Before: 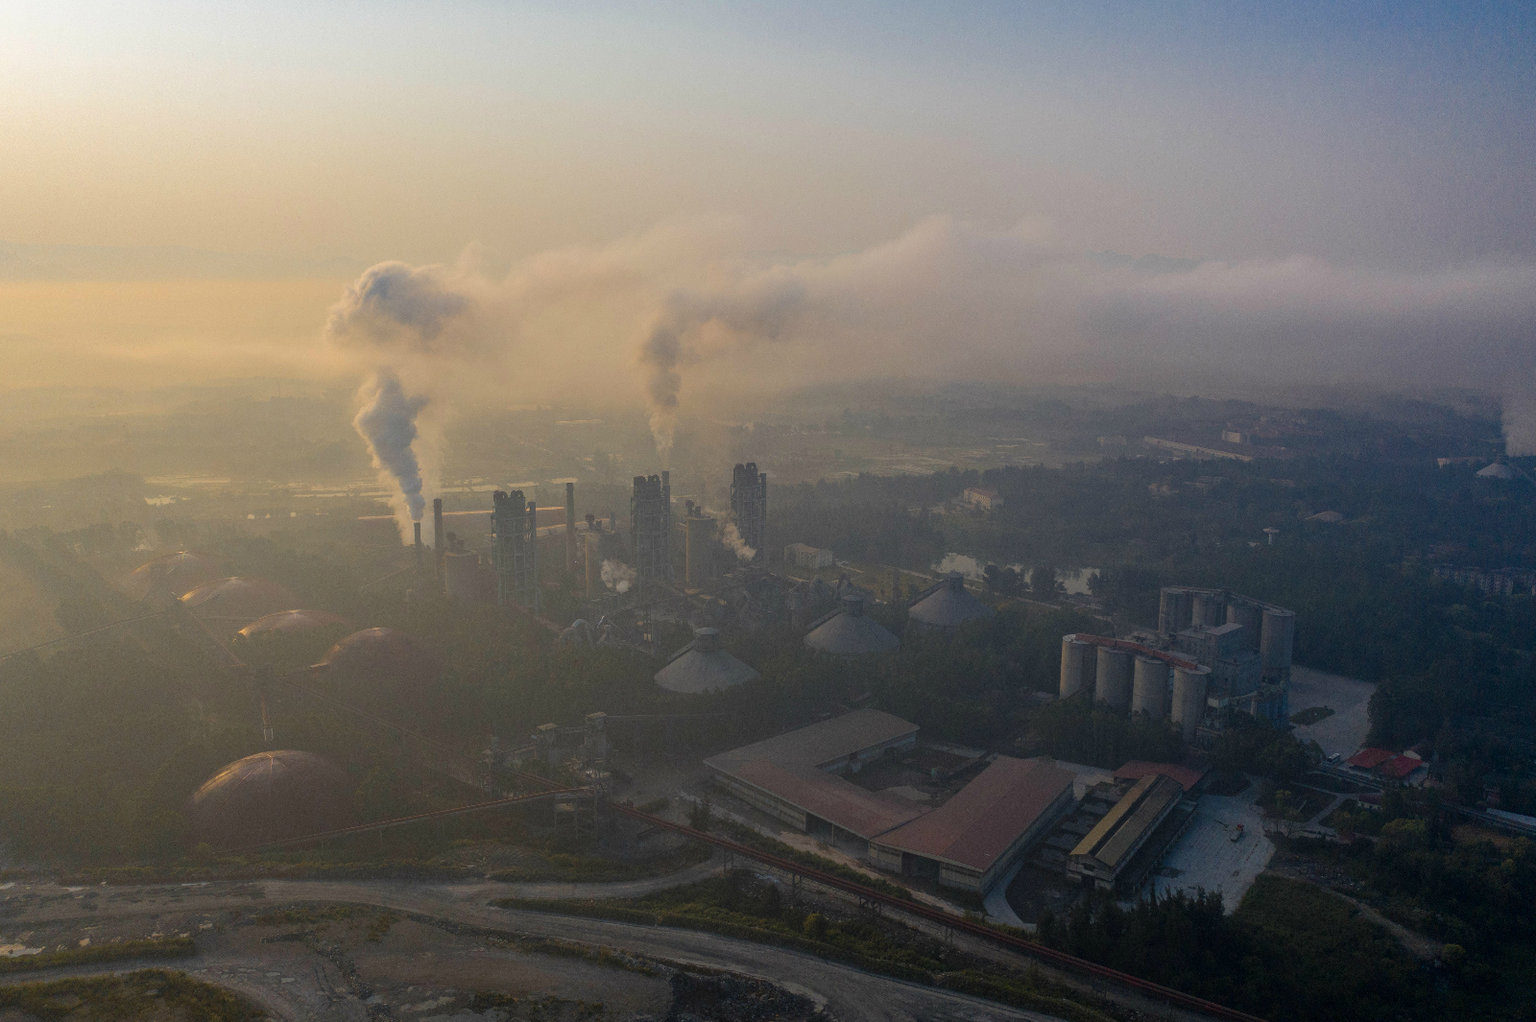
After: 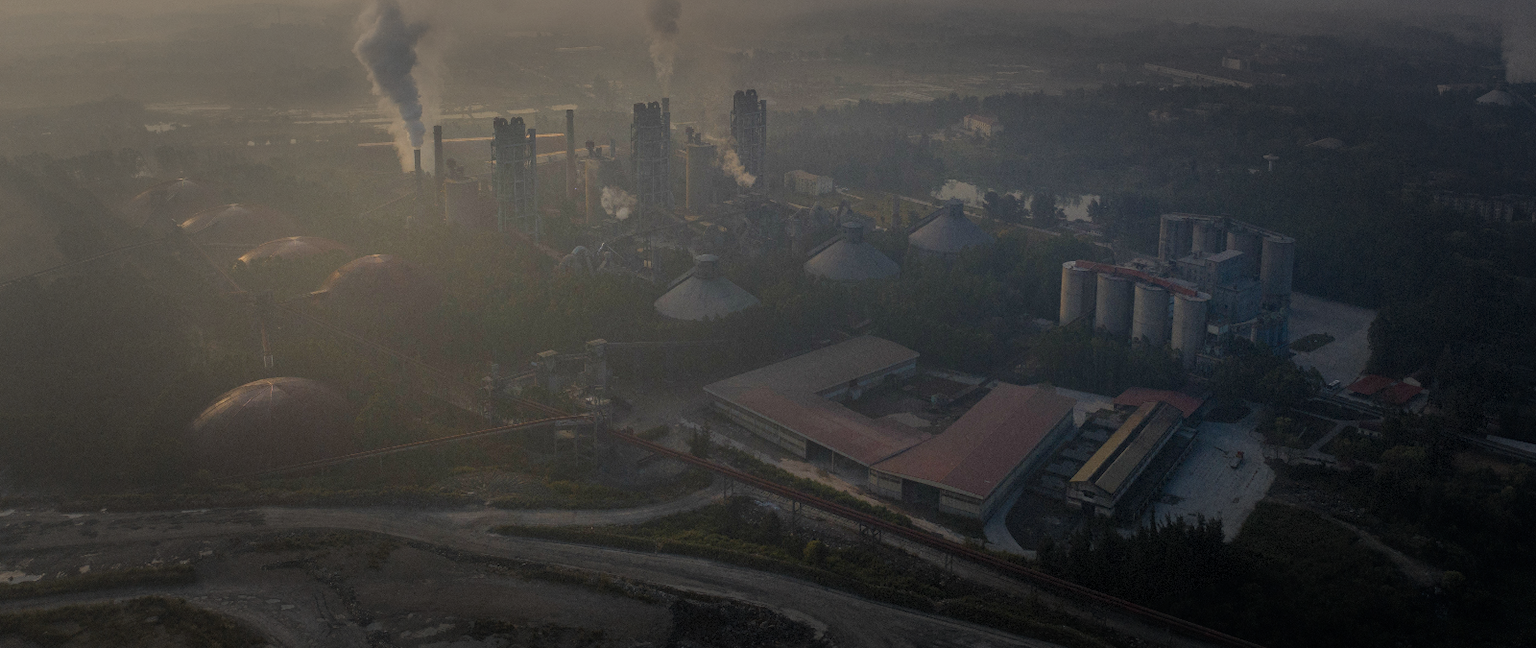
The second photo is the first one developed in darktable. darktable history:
vignetting: fall-off start 48.85%, automatic ratio true, width/height ratio 1.285, dithering 8-bit output
crop and rotate: top 36.568%
